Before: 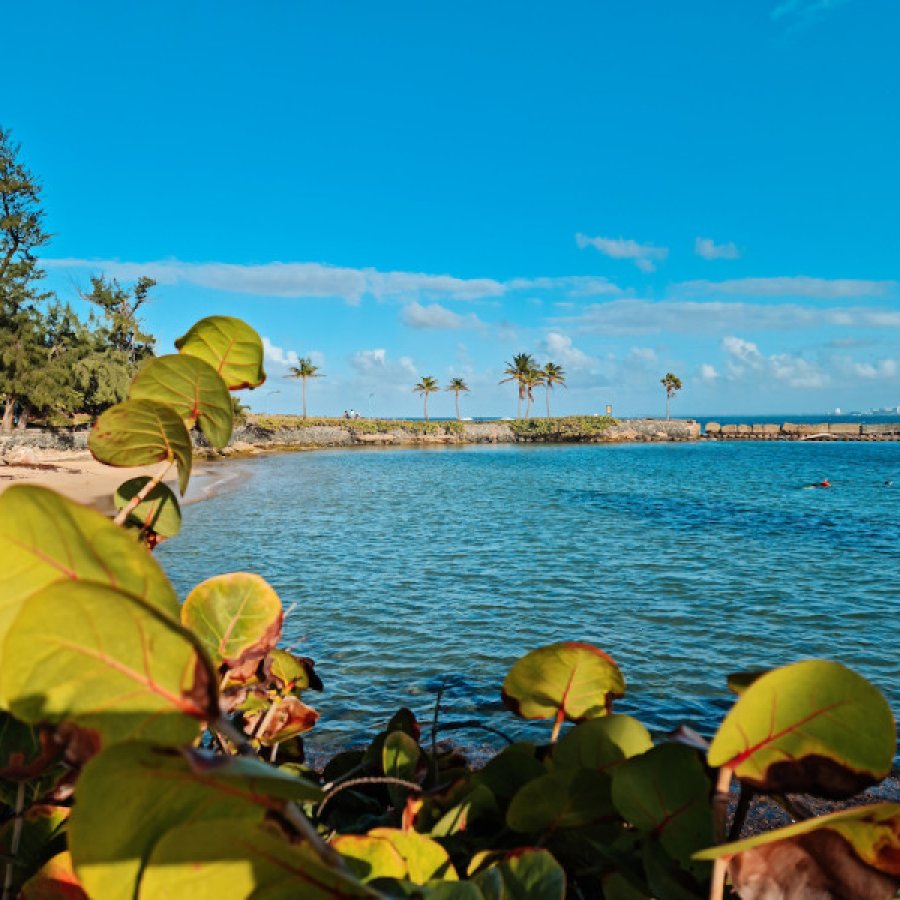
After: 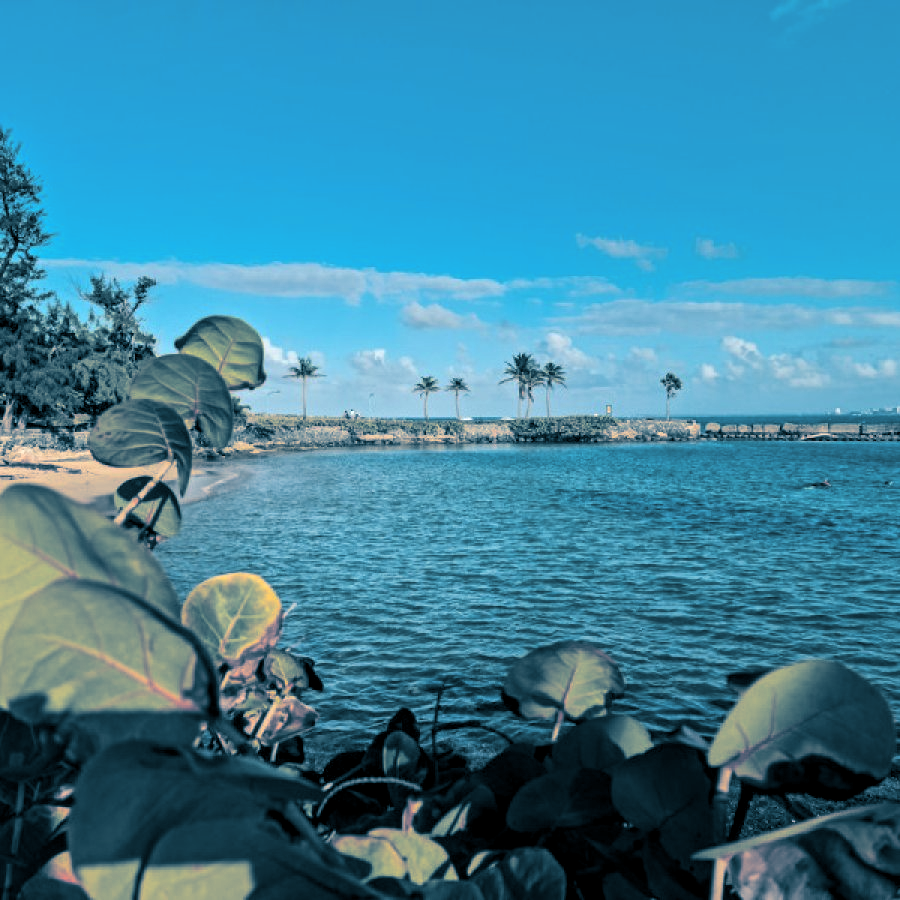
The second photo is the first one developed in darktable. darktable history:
split-toning: shadows › hue 212.4°, balance -70
local contrast: on, module defaults
